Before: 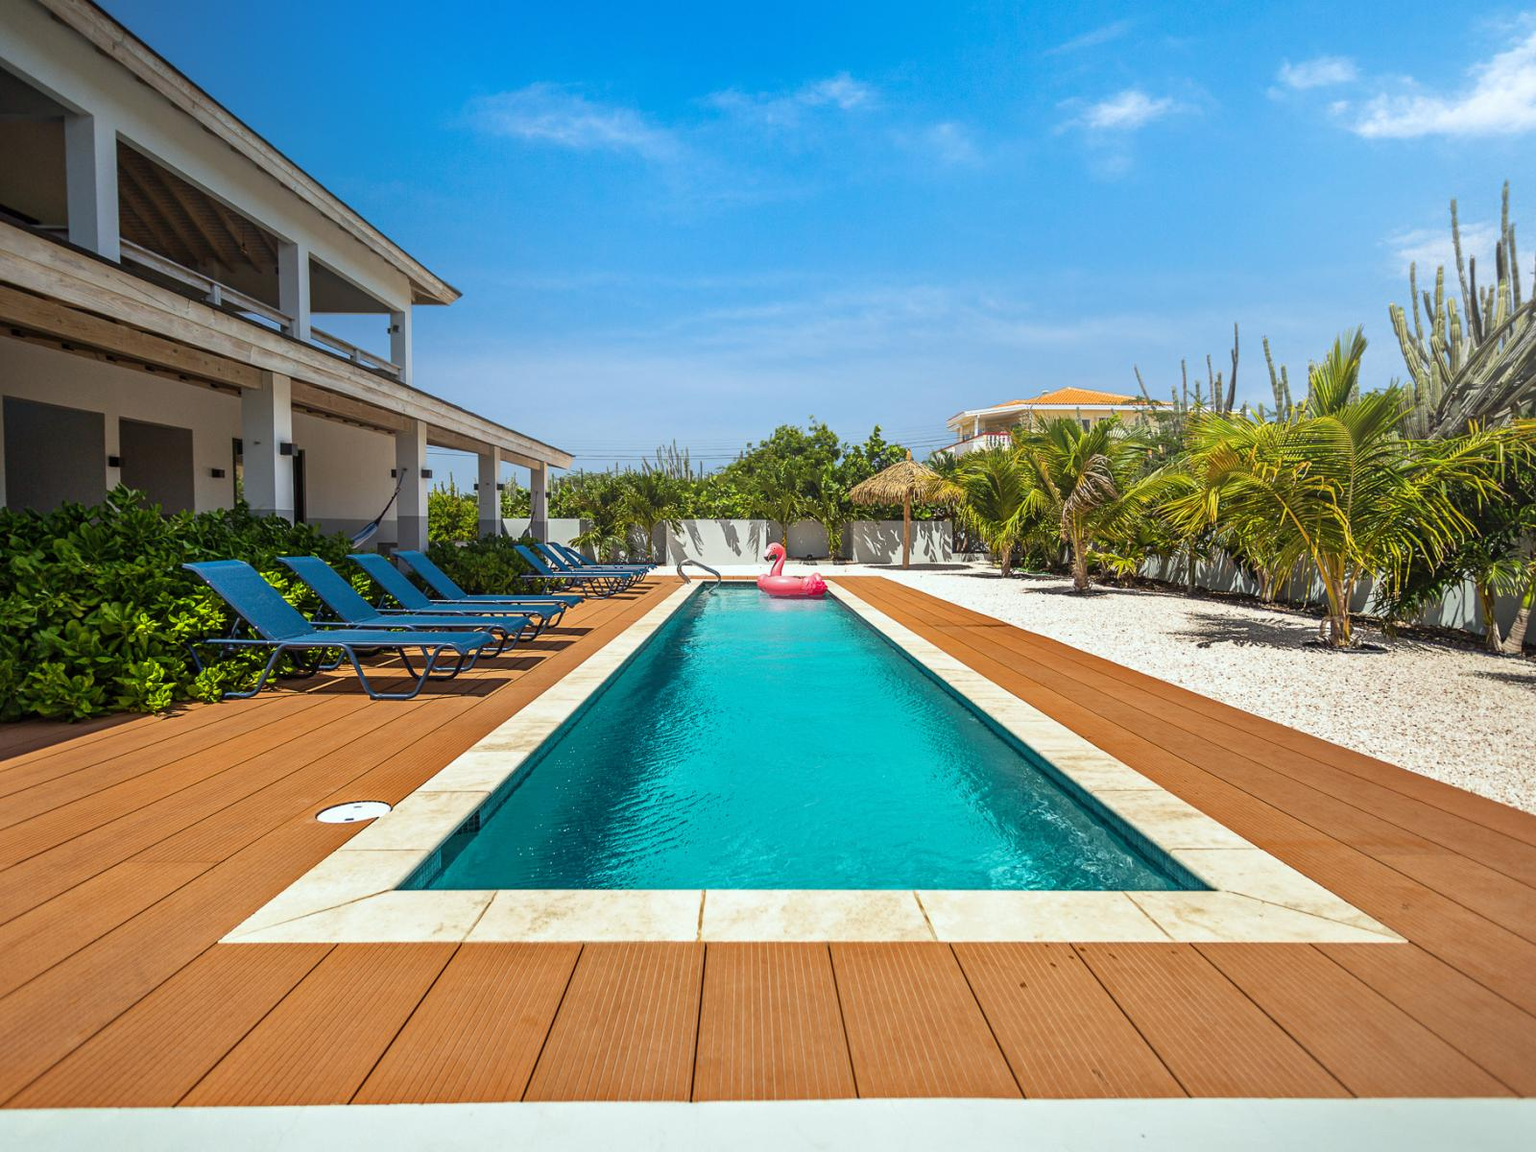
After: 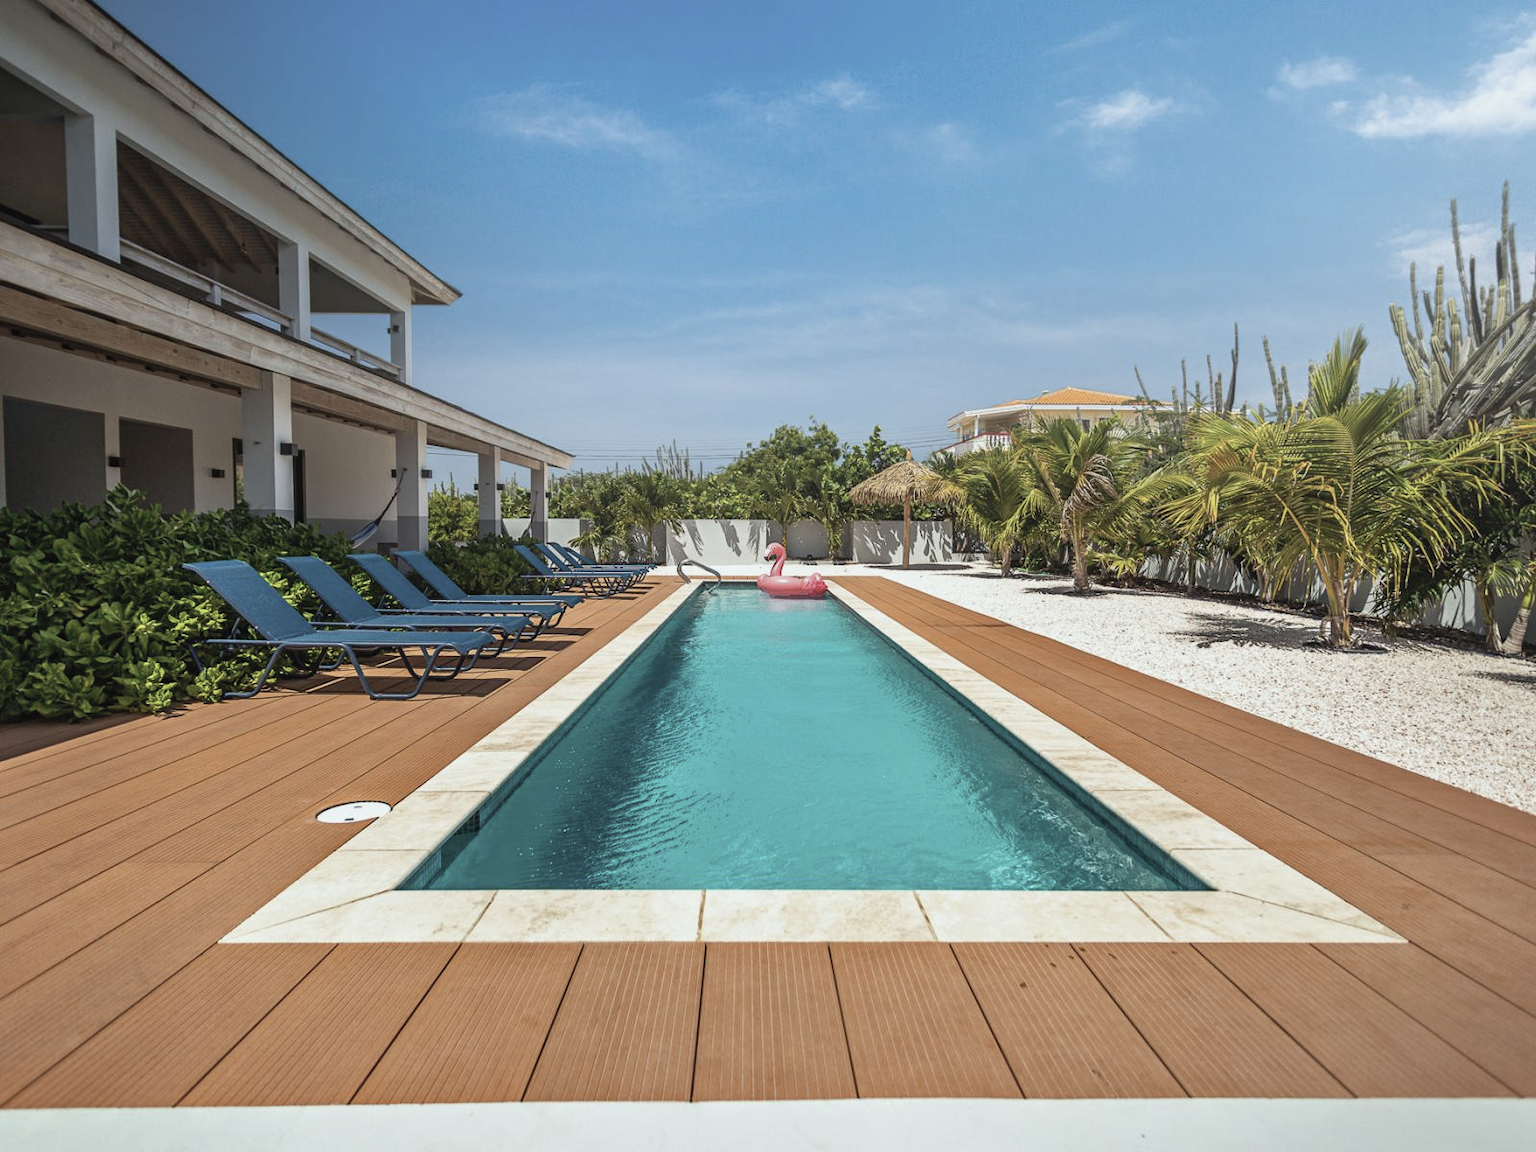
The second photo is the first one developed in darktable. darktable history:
contrast brightness saturation: contrast -0.062, saturation -0.39
